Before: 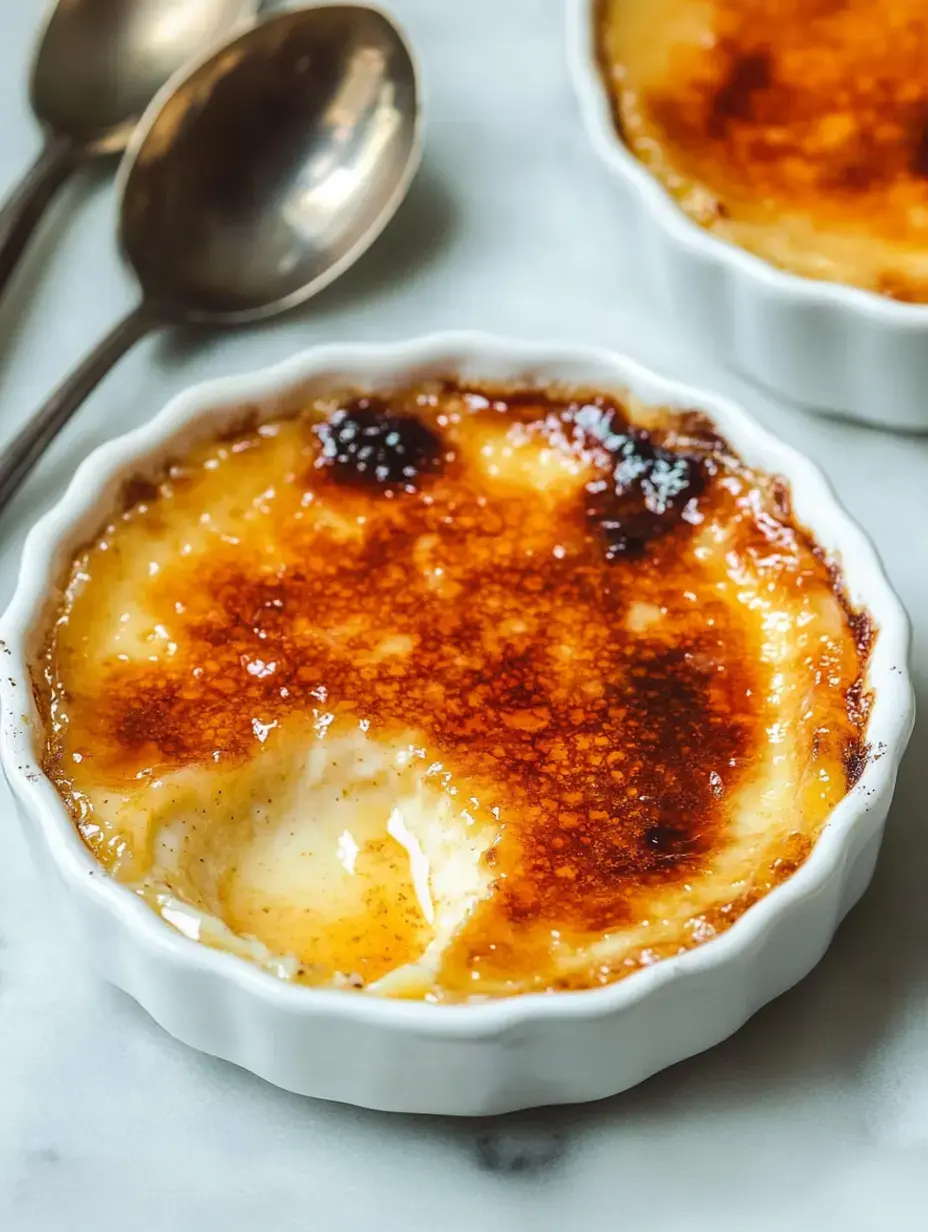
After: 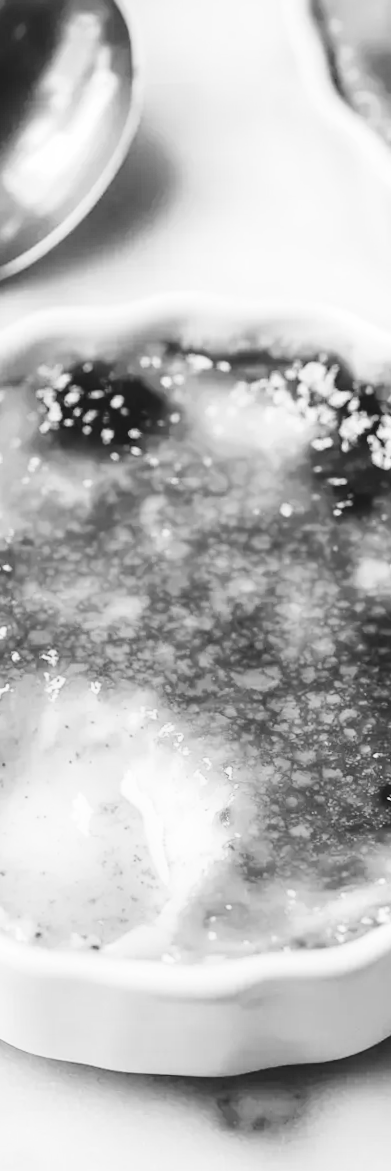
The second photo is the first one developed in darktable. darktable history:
color balance: lift [1.004, 1.002, 1.002, 0.998], gamma [1, 1.007, 1.002, 0.993], gain [1, 0.977, 1.013, 1.023], contrast -3.64%
base curve: curves: ch0 [(0, 0) (0.032, 0.037) (0.105, 0.228) (0.435, 0.76) (0.856, 0.983) (1, 1)], preserve colors none
monochrome: on, module defaults
rotate and perspective: rotation -1.32°, lens shift (horizontal) -0.031, crop left 0.015, crop right 0.985, crop top 0.047, crop bottom 0.982
crop: left 28.583%, right 29.231%
